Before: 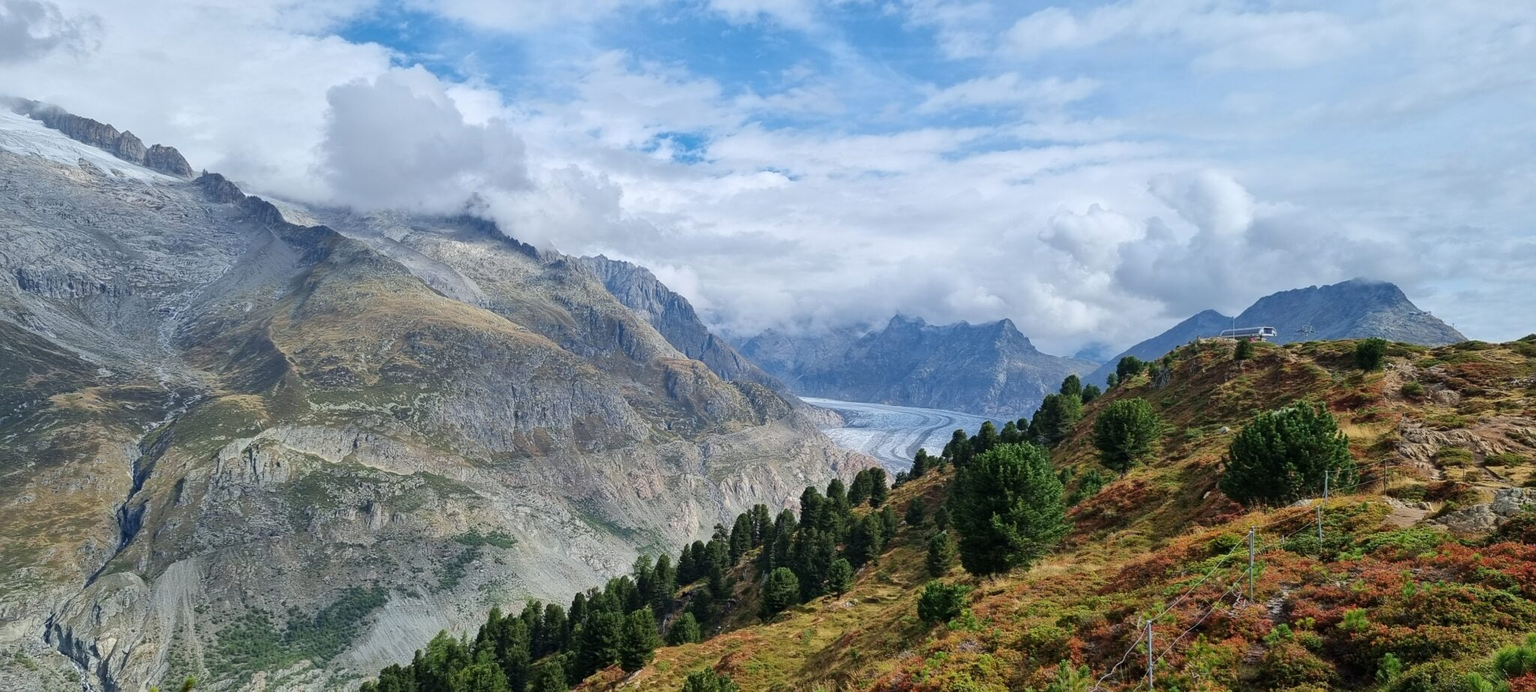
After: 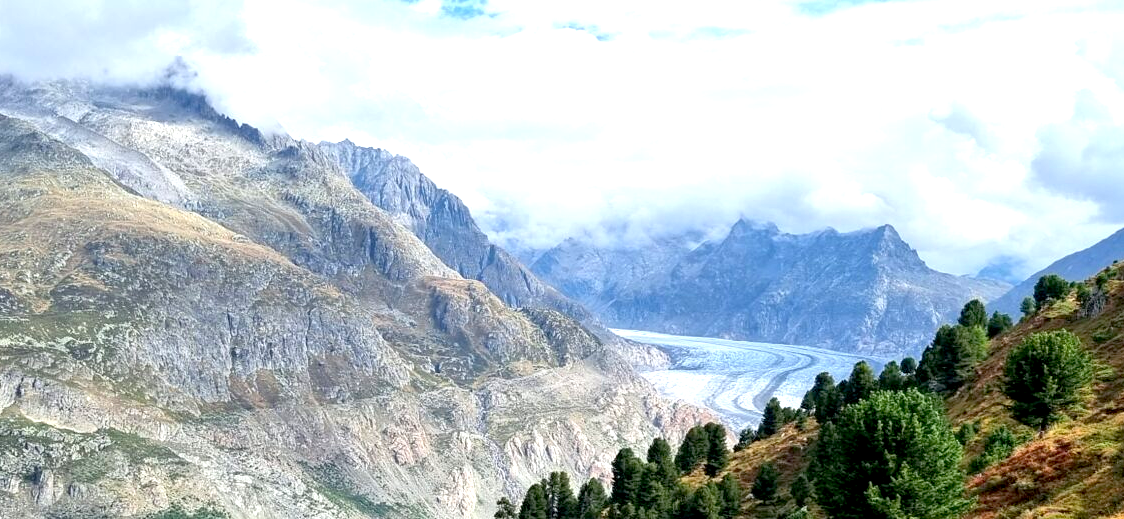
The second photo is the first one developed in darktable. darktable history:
crop and rotate: left 22.229%, top 21.706%, right 22.86%, bottom 21.925%
contrast equalizer: y [[0.509, 0.517, 0.523, 0.523, 0.517, 0.509], [0.5 ×6], [0.5 ×6], [0 ×6], [0 ×6]], mix 0.142
exposure: black level correction 0.008, exposure 0.975 EV, compensate highlight preservation false
